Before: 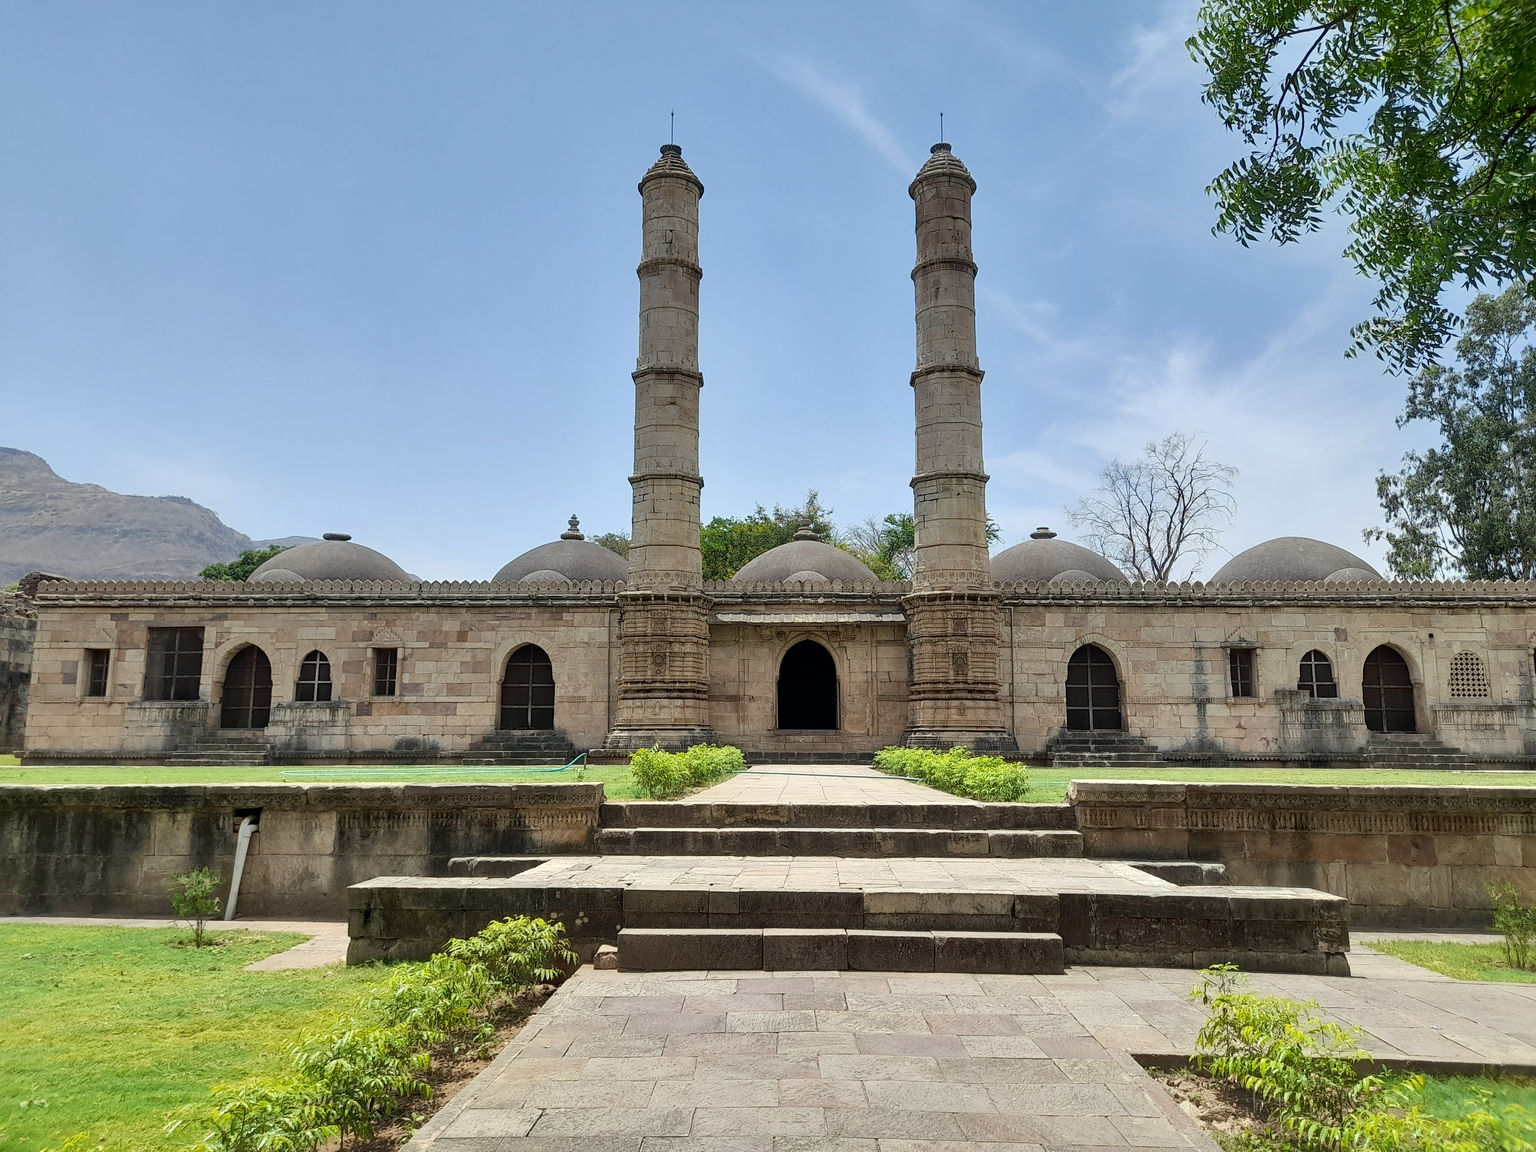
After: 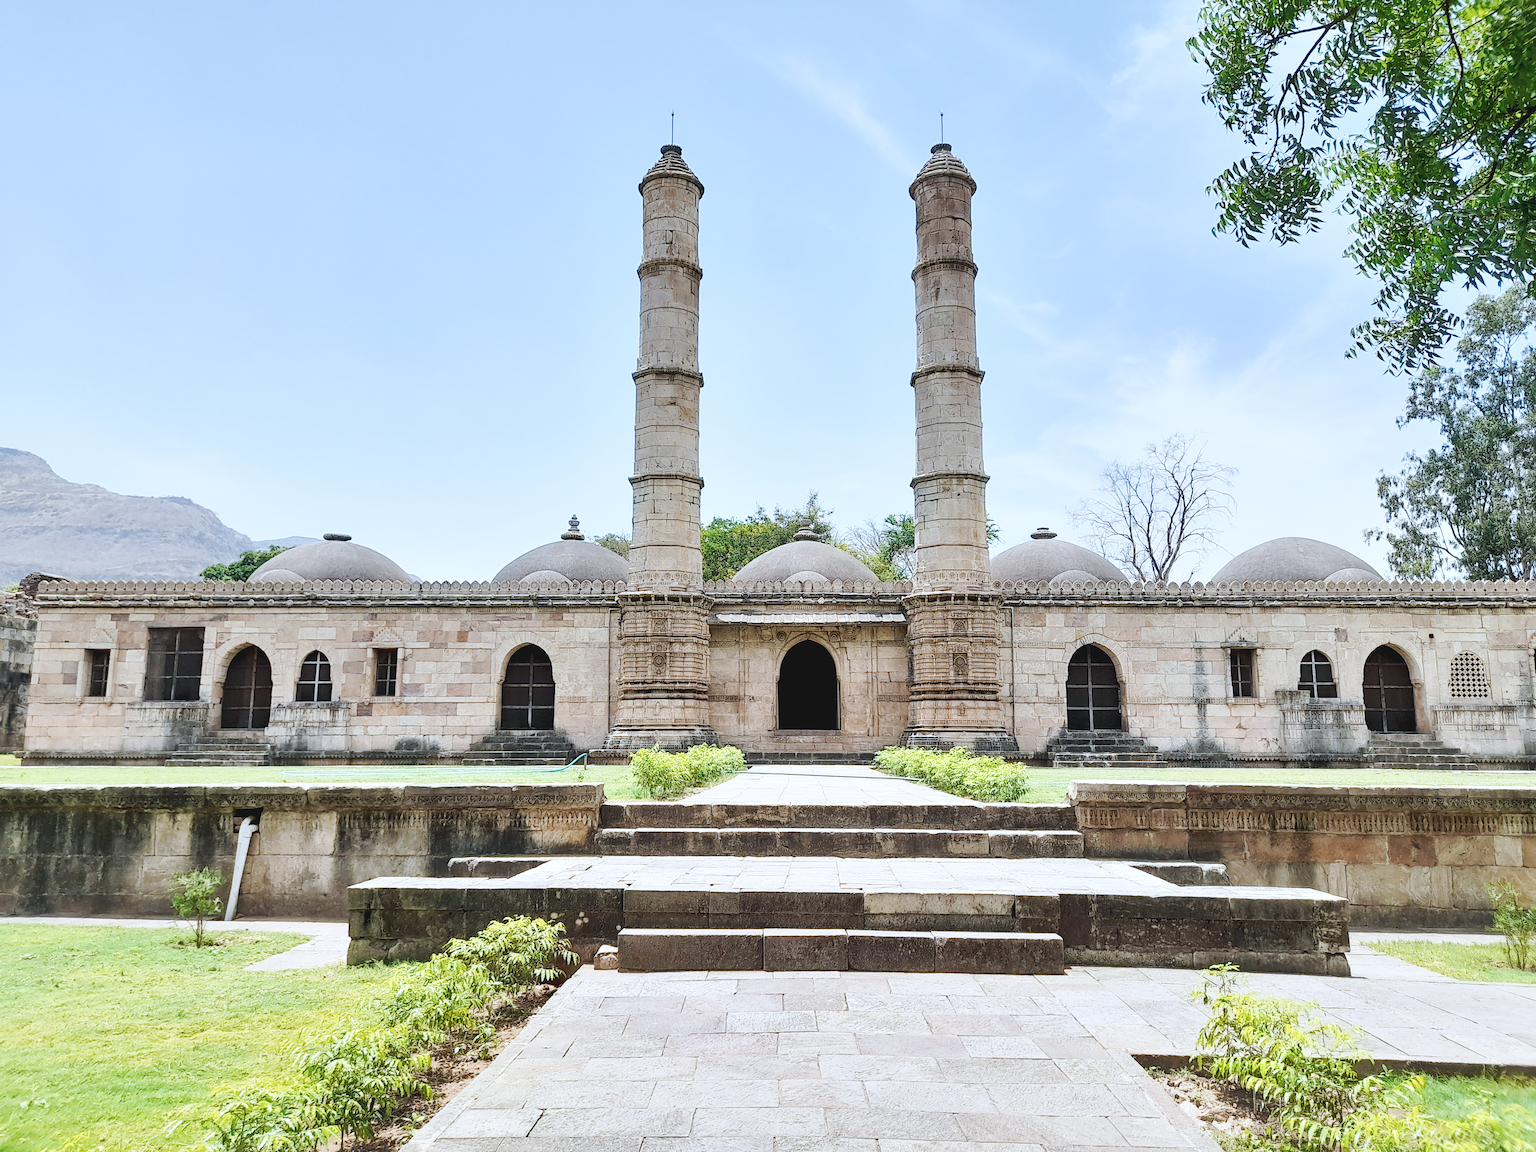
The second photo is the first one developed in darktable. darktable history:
color correction: highlights a* -0.772, highlights b* -8.92
contrast equalizer: octaves 7, y [[0.6 ×6], [0.55 ×6], [0 ×6], [0 ×6], [0 ×6]], mix 0.3
base curve: curves: ch0 [(0, 0.007) (0.028, 0.063) (0.121, 0.311) (0.46, 0.743) (0.859, 0.957) (1, 1)], preserve colors none
